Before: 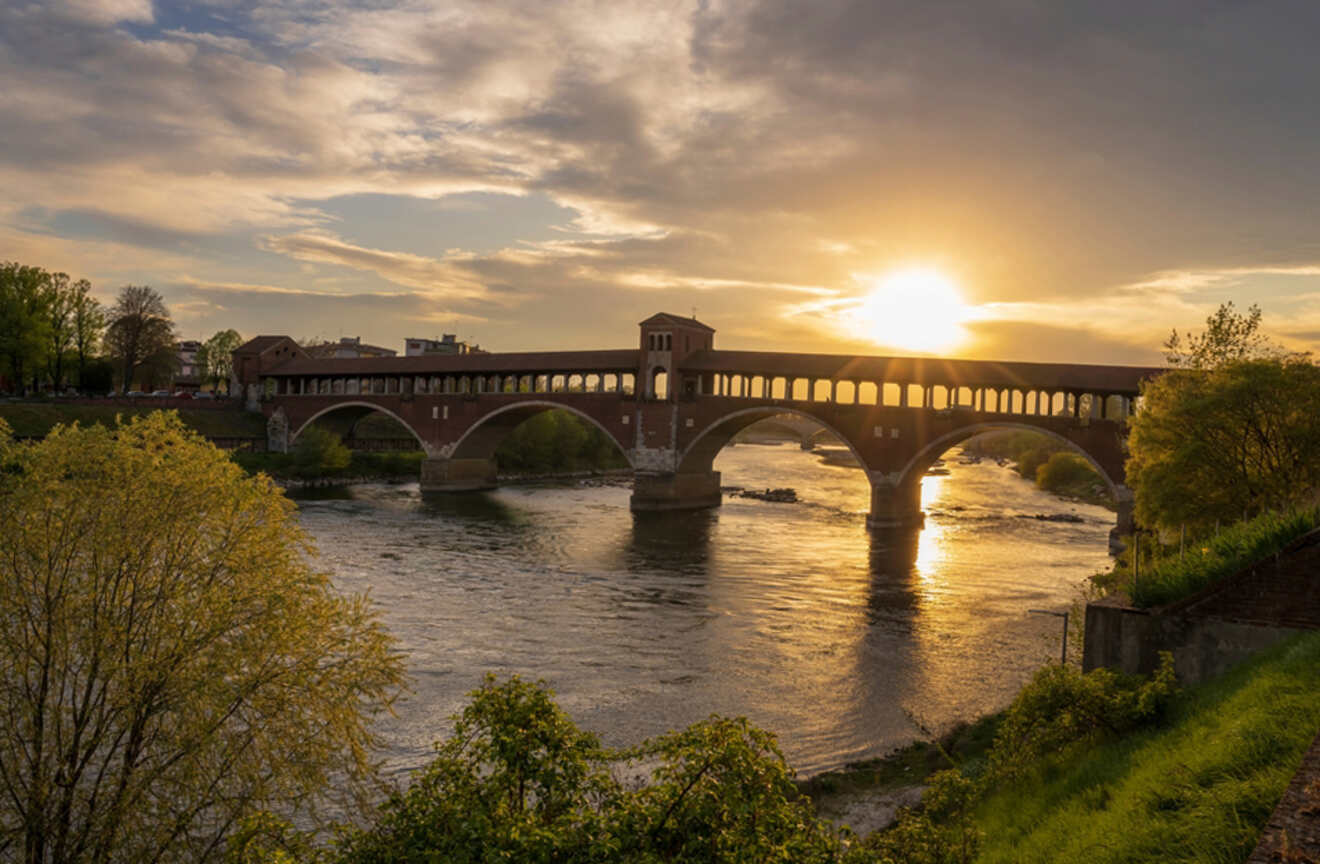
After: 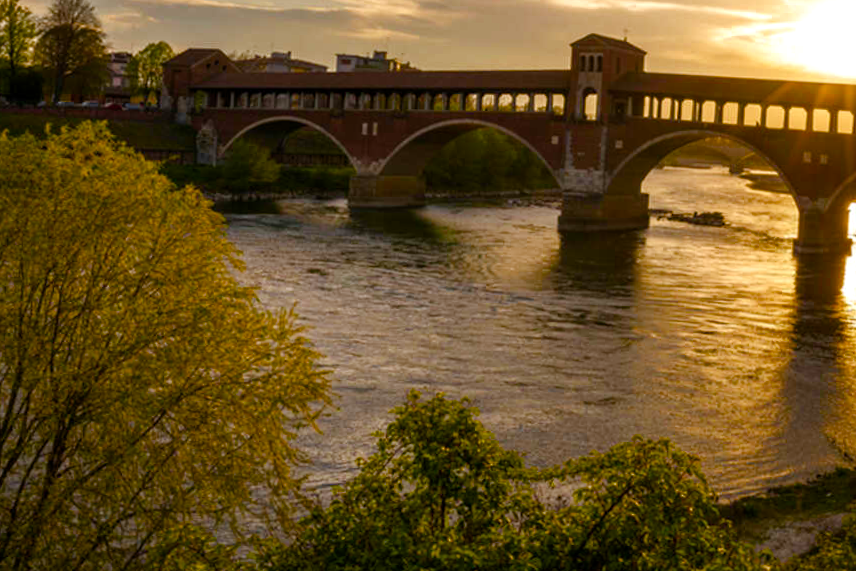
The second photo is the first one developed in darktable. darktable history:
sharpen: radius 5.359, amount 0.311, threshold 26.895
color balance rgb: perceptual saturation grading › global saturation 24.783%, perceptual saturation grading › highlights -51.103%, perceptual saturation grading › mid-tones 18.997%, perceptual saturation grading › shadows 61.488%, global vibrance 30.4%, contrast 10.558%
color zones: curves: ch0 [(0.068, 0.464) (0.25, 0.5) (0.48, 0.508) (0.75, 0.536) (0.886, 0.476) (0.967, 0.456)]; ch1 [(0.066, 0.456) (0.25, 0.5) (0.616, 0.508) (0.746, 0.56) (0.934, 0.444)]
crop and rotate: angle -1.2°, left 3.977%, top 31.761%, right 29.084%
